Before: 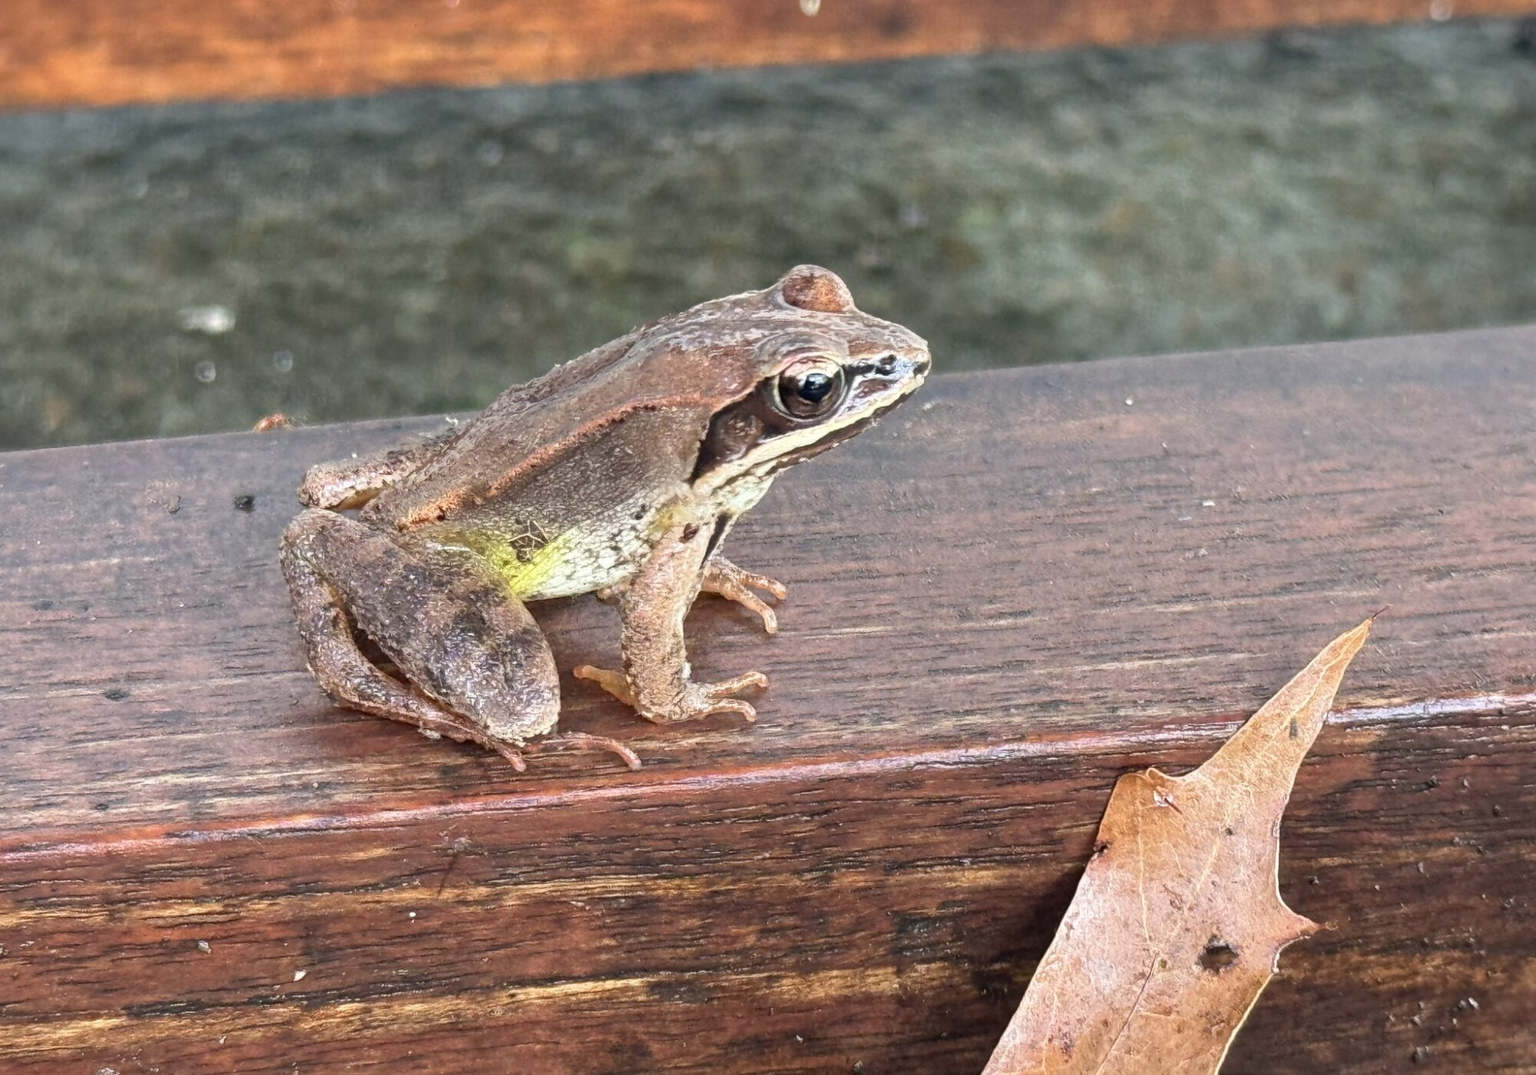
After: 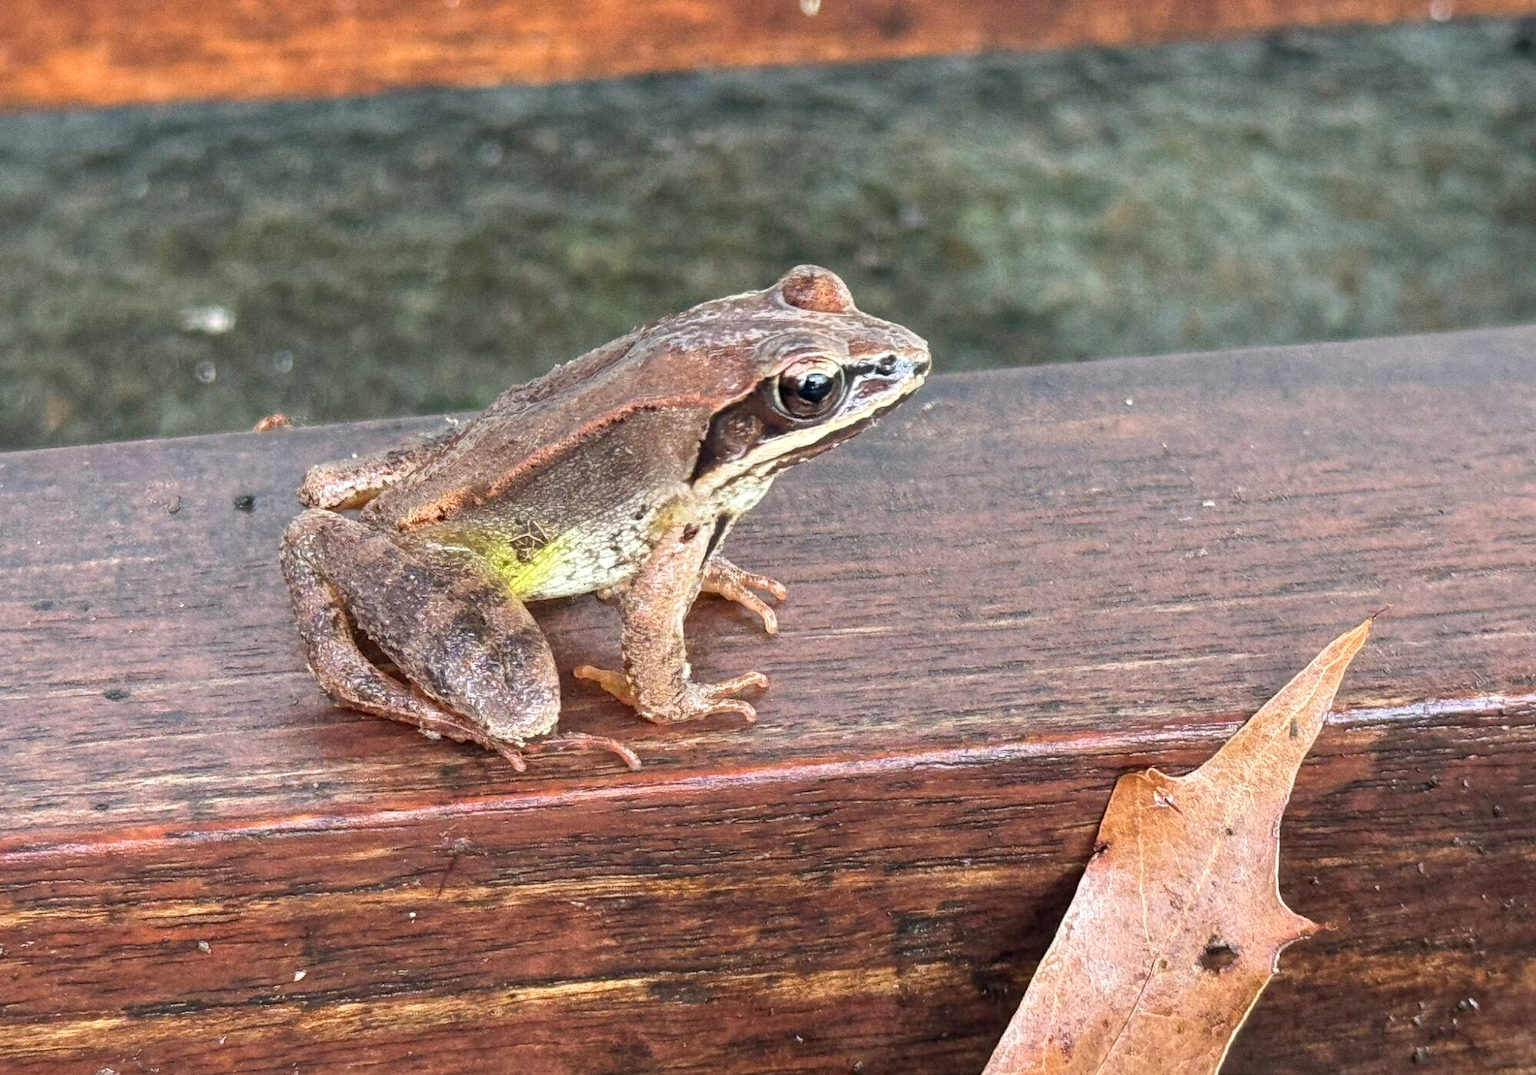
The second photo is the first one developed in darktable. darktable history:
local contrast: highlights 100%, shadows 100%, detail 120%, midtone range 0.2
grain: coarseness 0.09 ISO
